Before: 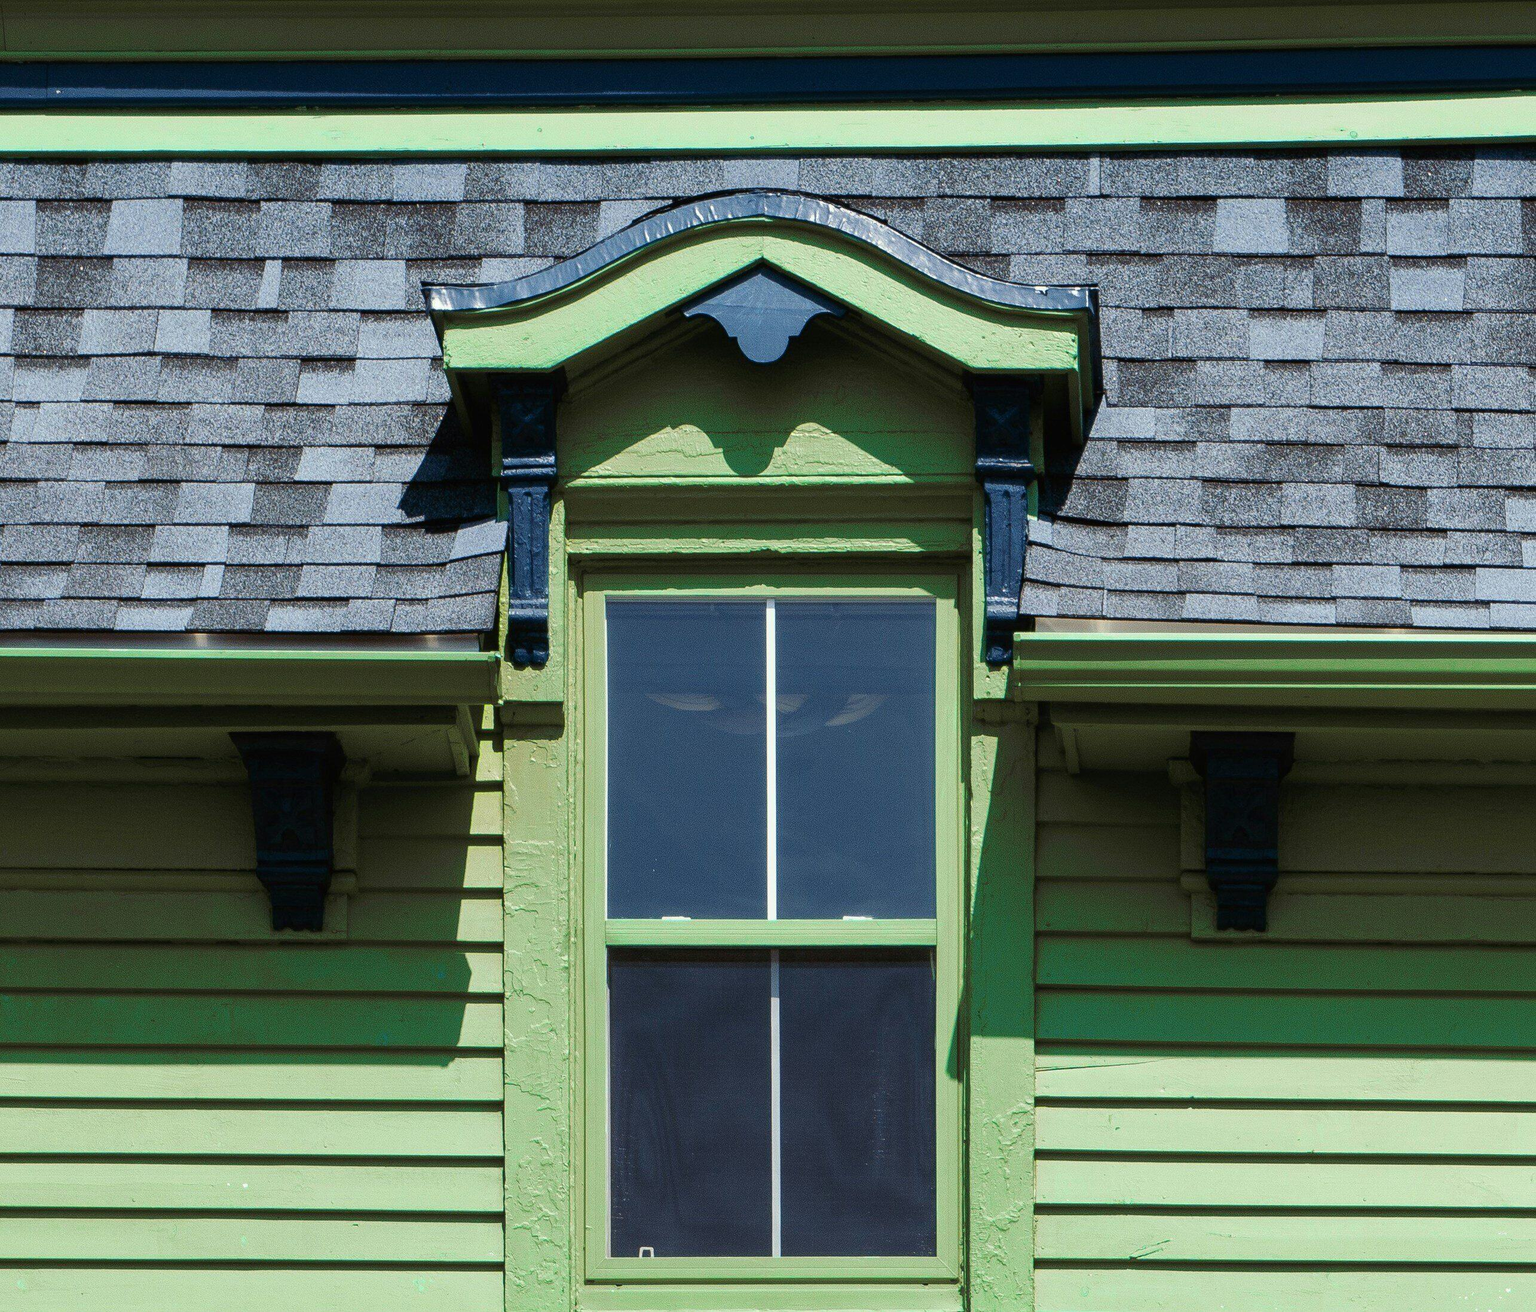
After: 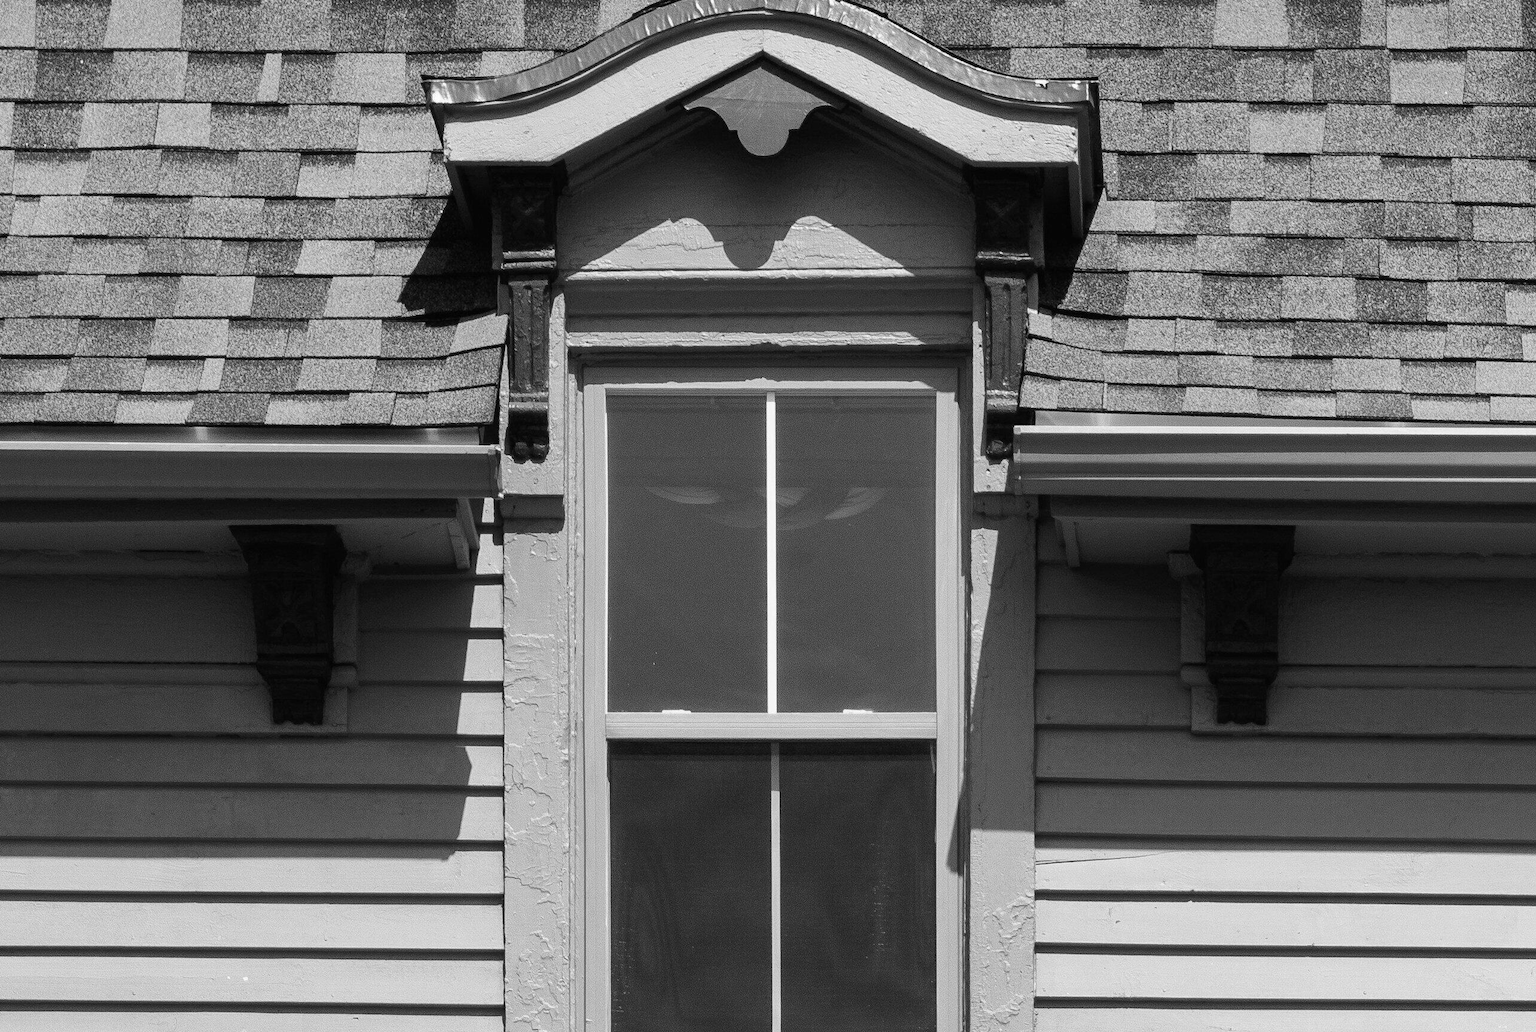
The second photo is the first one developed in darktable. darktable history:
monochrome: on, module defaults
crop and rotate: top 15.774%, bottom 5.506%
